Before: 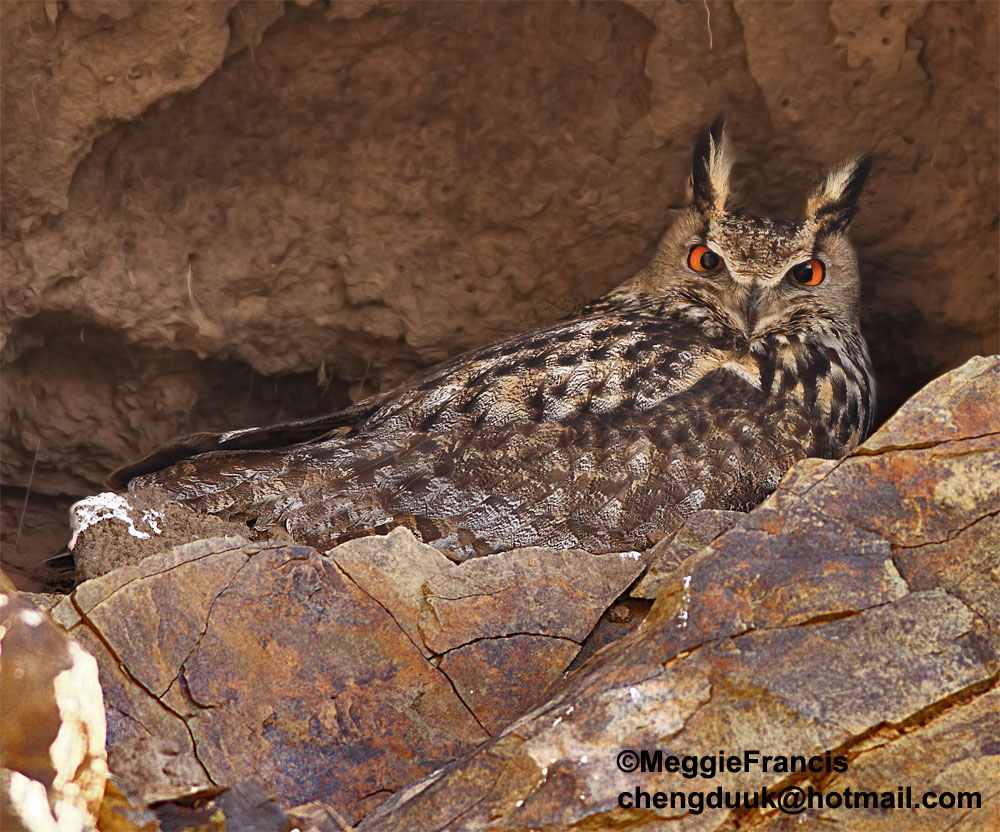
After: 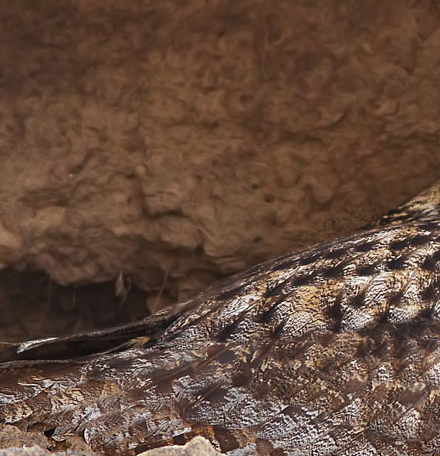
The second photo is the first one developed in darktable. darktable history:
color zones: curves: ch0 [(0.068, 0.464) (0.25, 0.5) (0.48, 0.508) (0.75, 0.536) (0.886, 0.476) (0.967, 0.456)]; ch1 [(0.066, 0.456) (0.25, 0.5) (0.616, 0.508) (0.746, 0.56) (0.934, 0.444)]
crop: left 20.248%, top 10.86%, right 35.675%, bottom 34.321%
